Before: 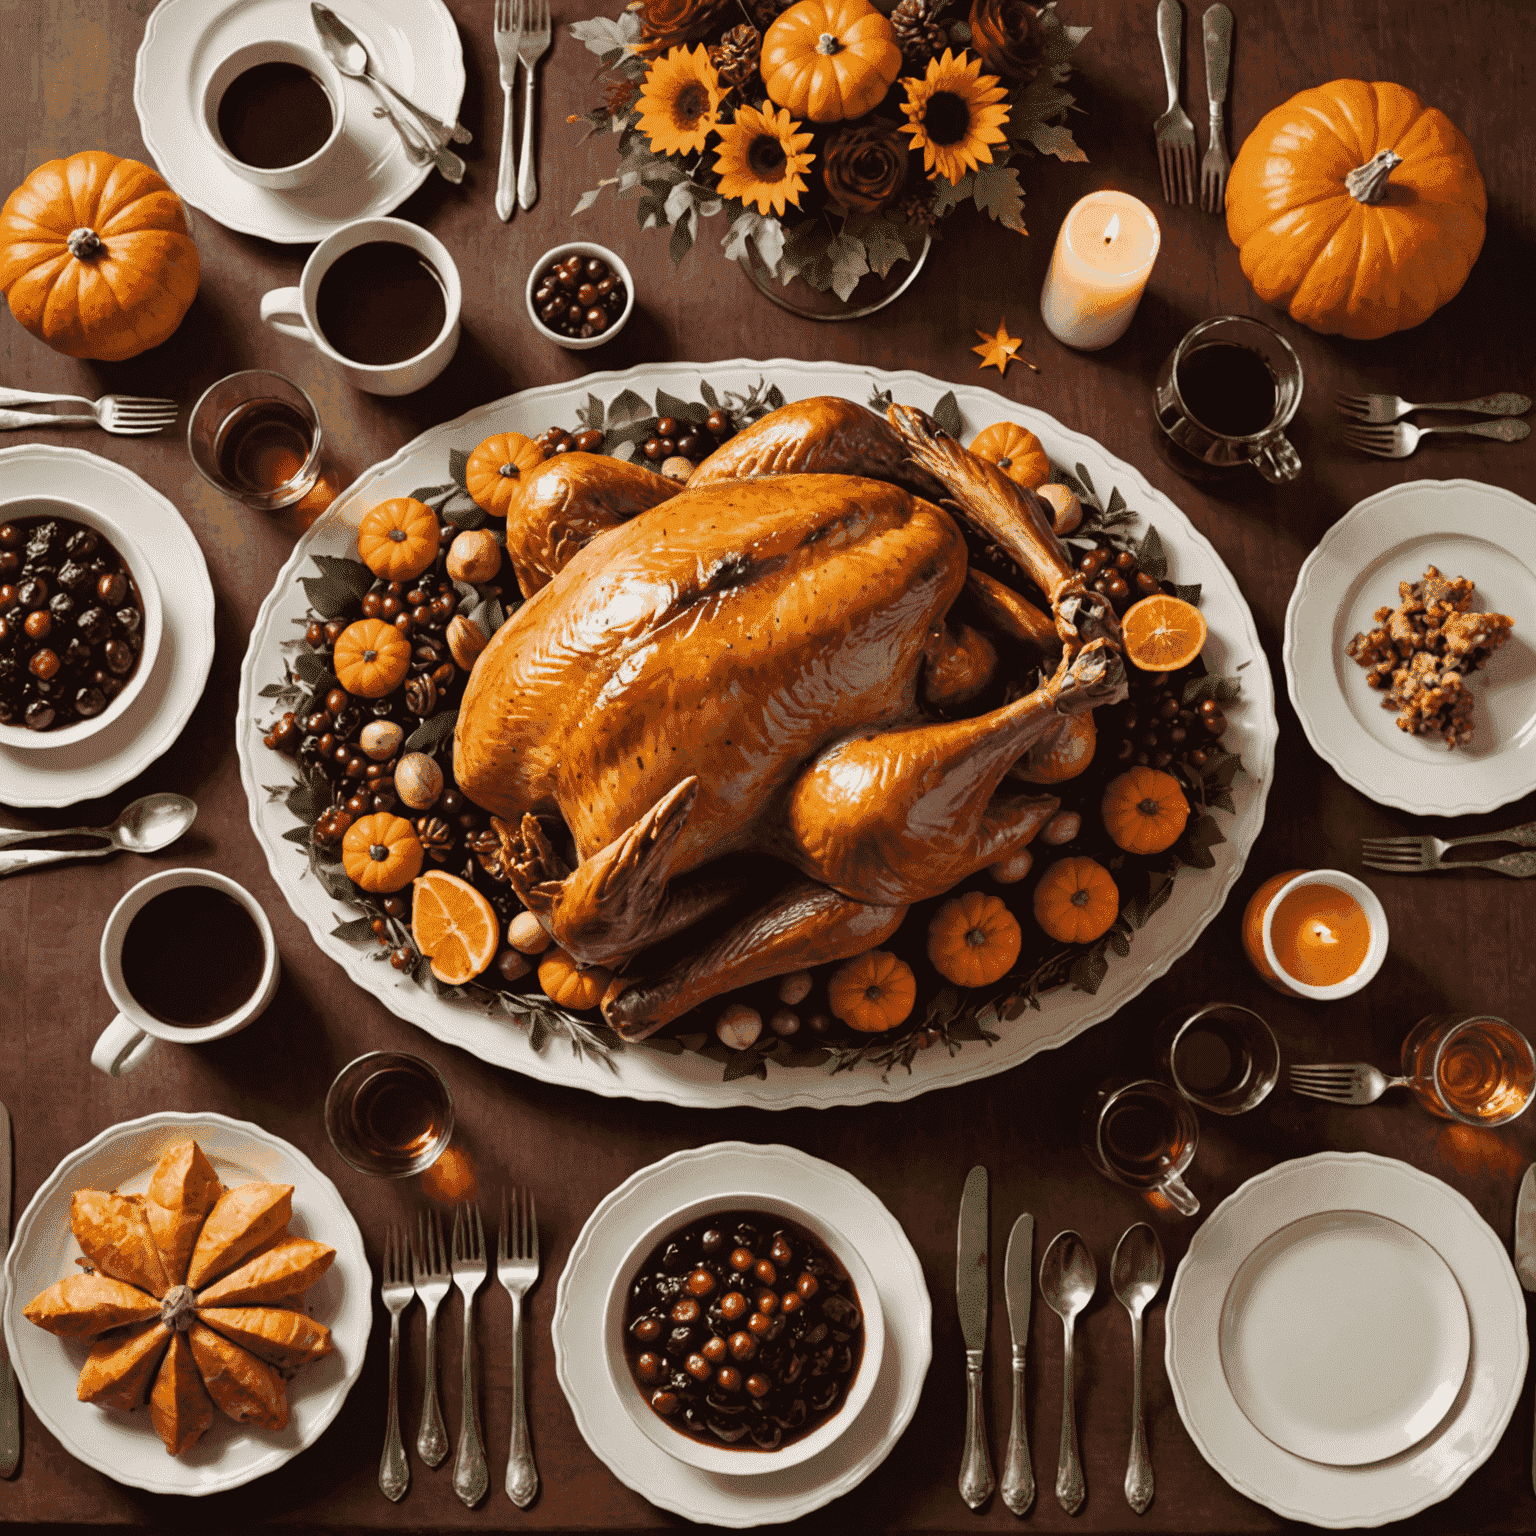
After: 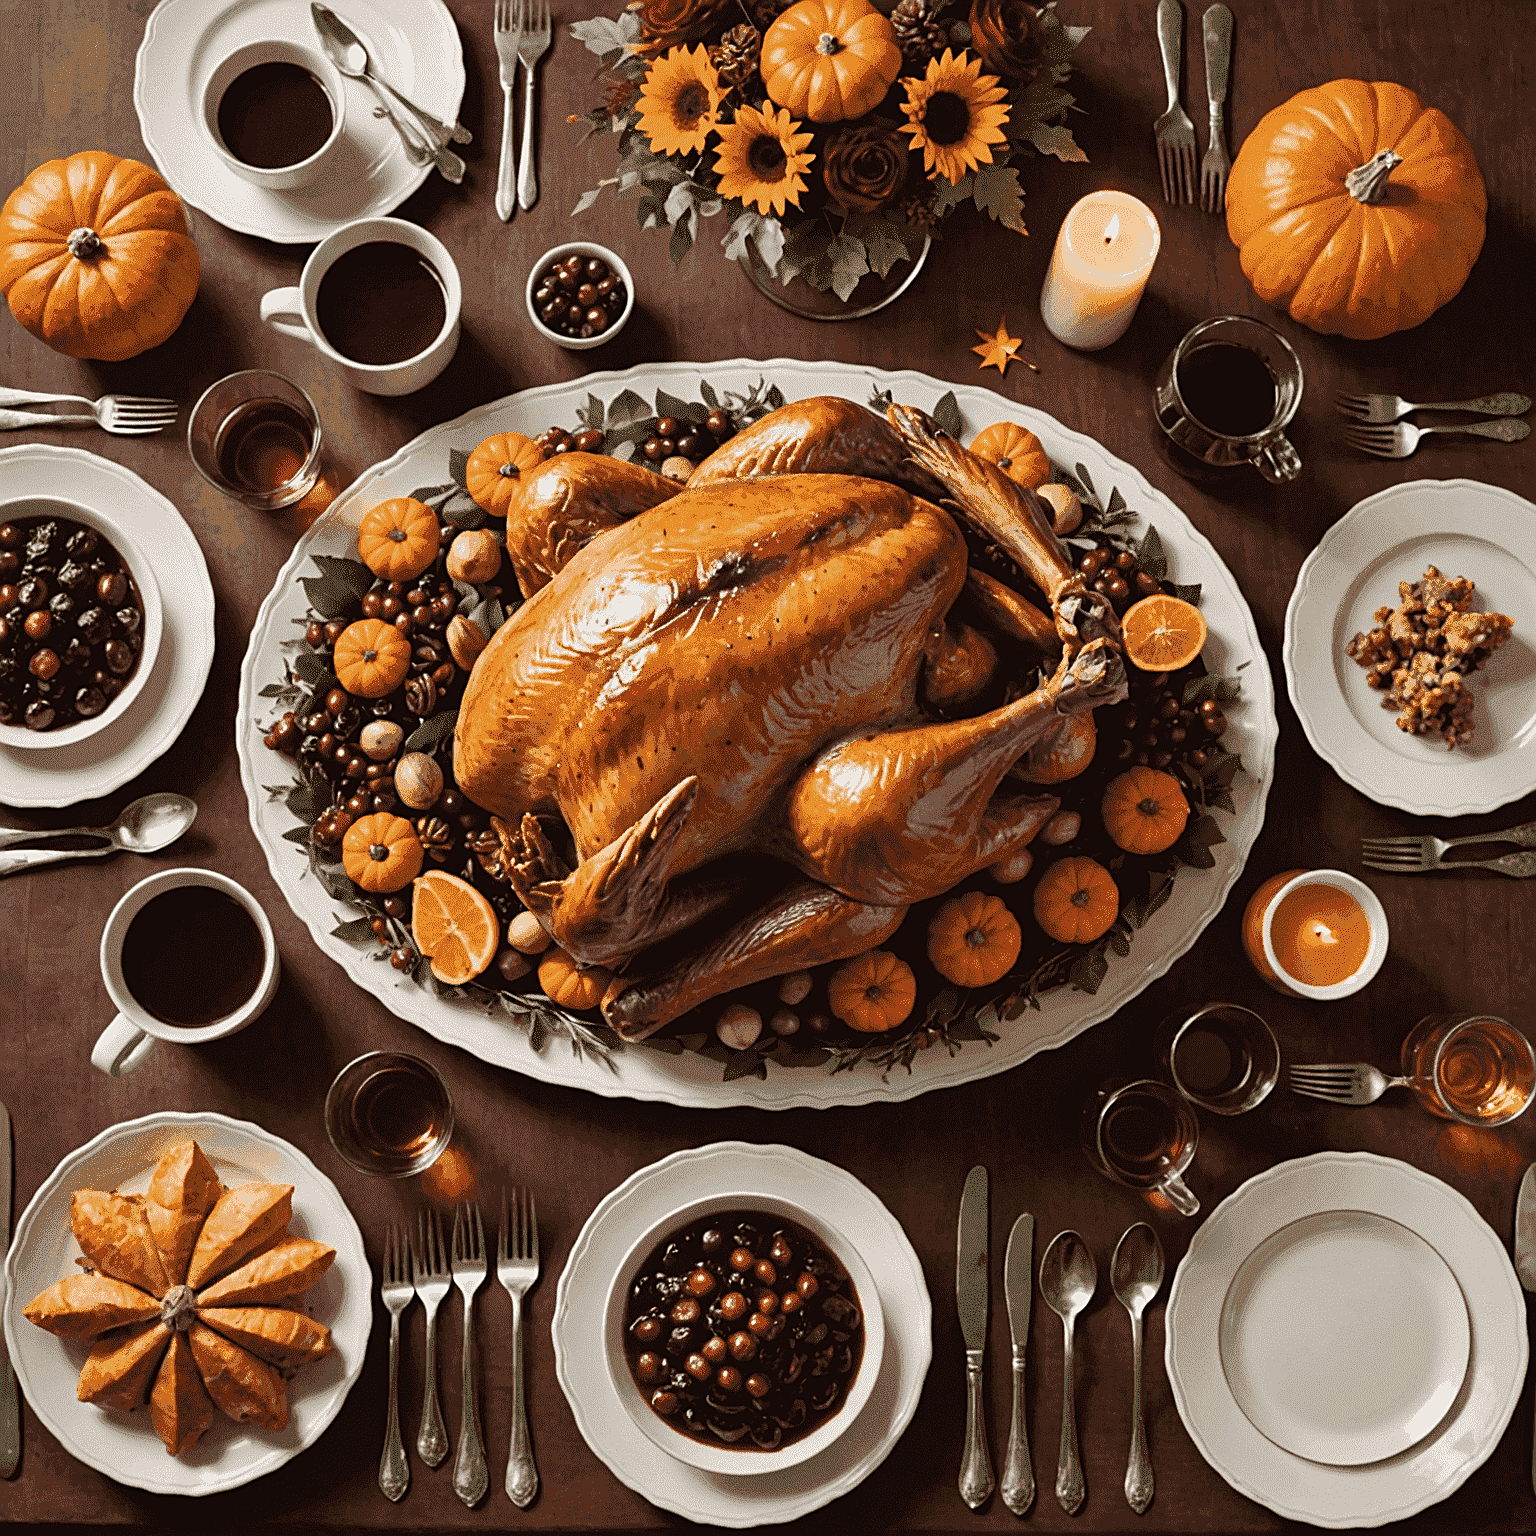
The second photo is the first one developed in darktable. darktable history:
color balance rgb: linear chroma grading › shadows -3%, linear chroma grading › highlights -4%
sharpen: on, module defaults
